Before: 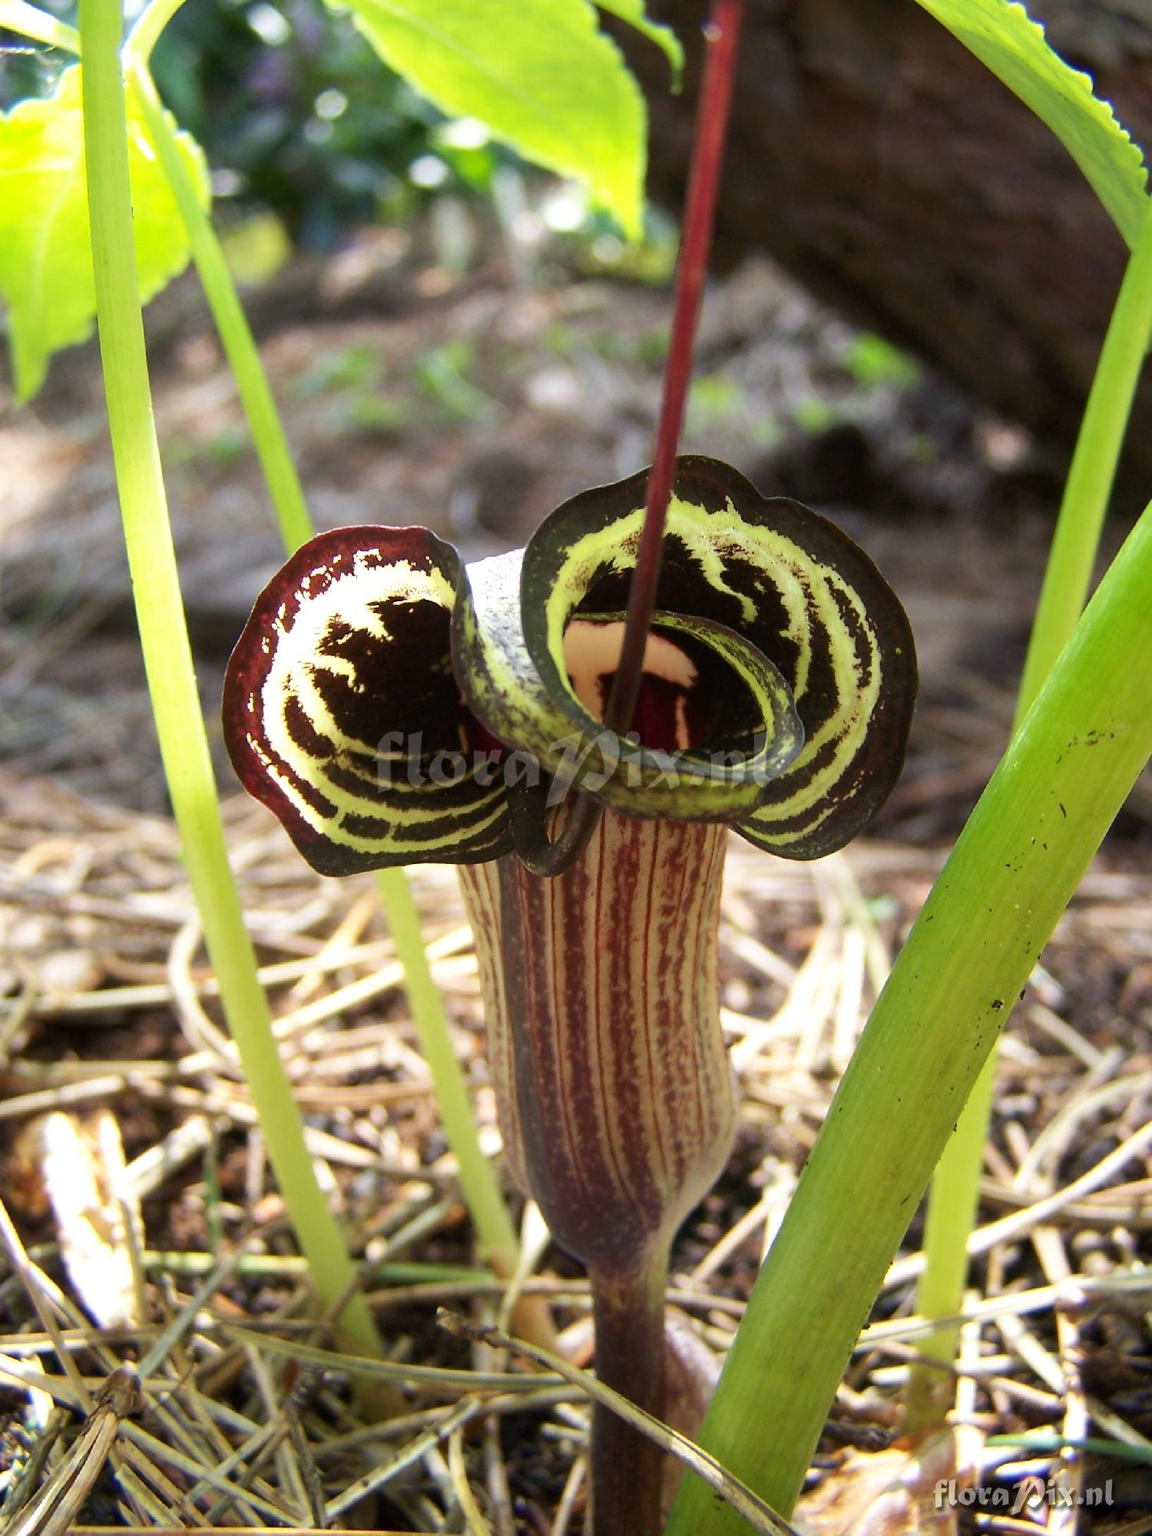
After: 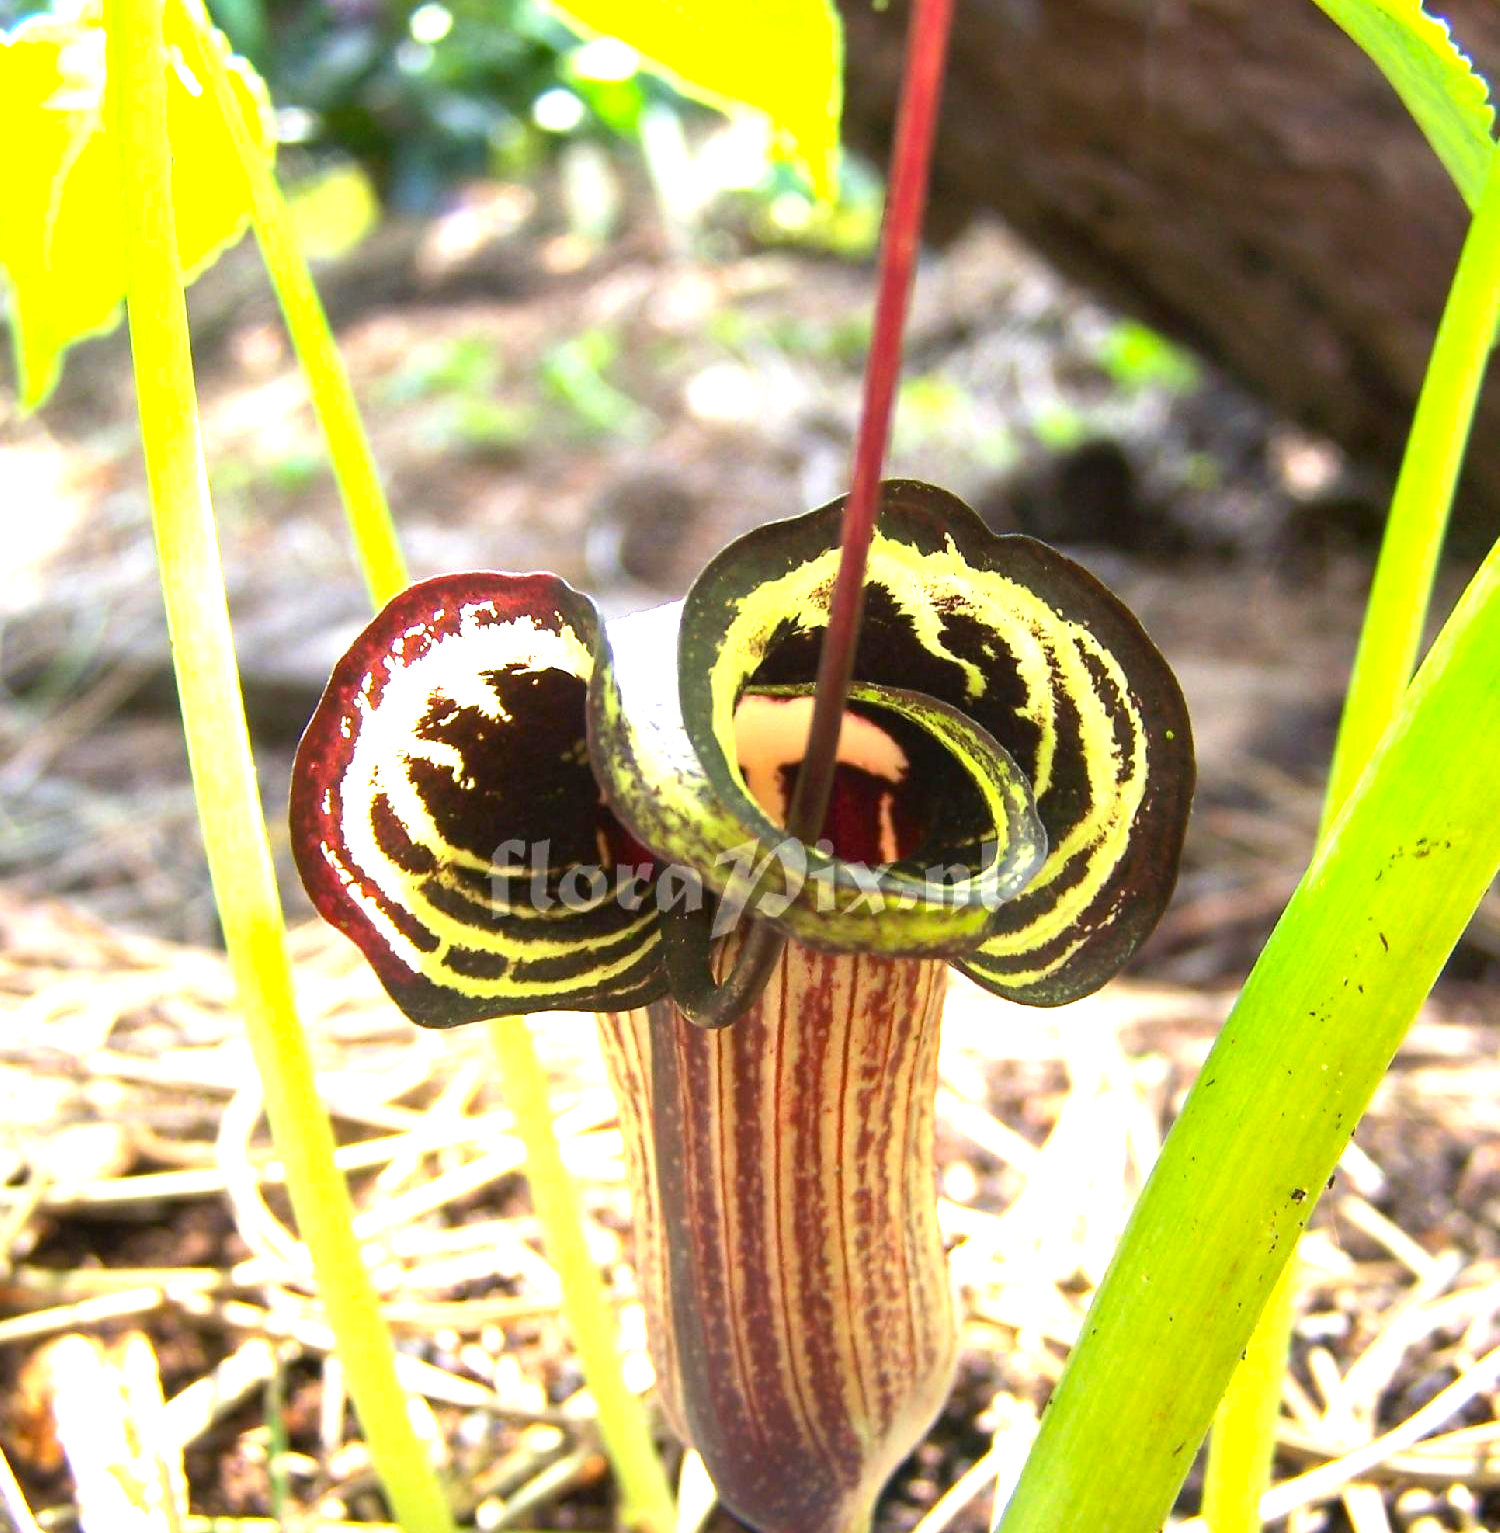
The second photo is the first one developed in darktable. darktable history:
exposure: black level correction 0, exposure 1.379 EV, compensate exposure bias true, compensate highlight preservation false
color balance: output saturation 110%
crop: top 5.667%, bottom 17.637%
